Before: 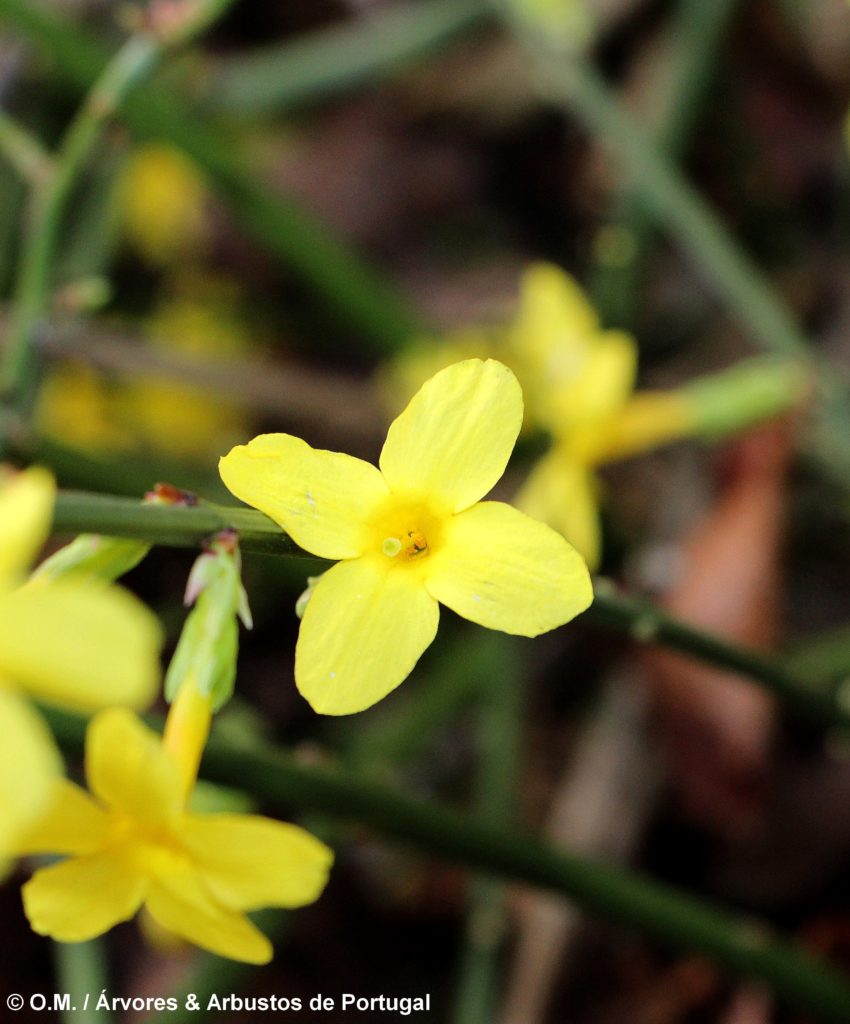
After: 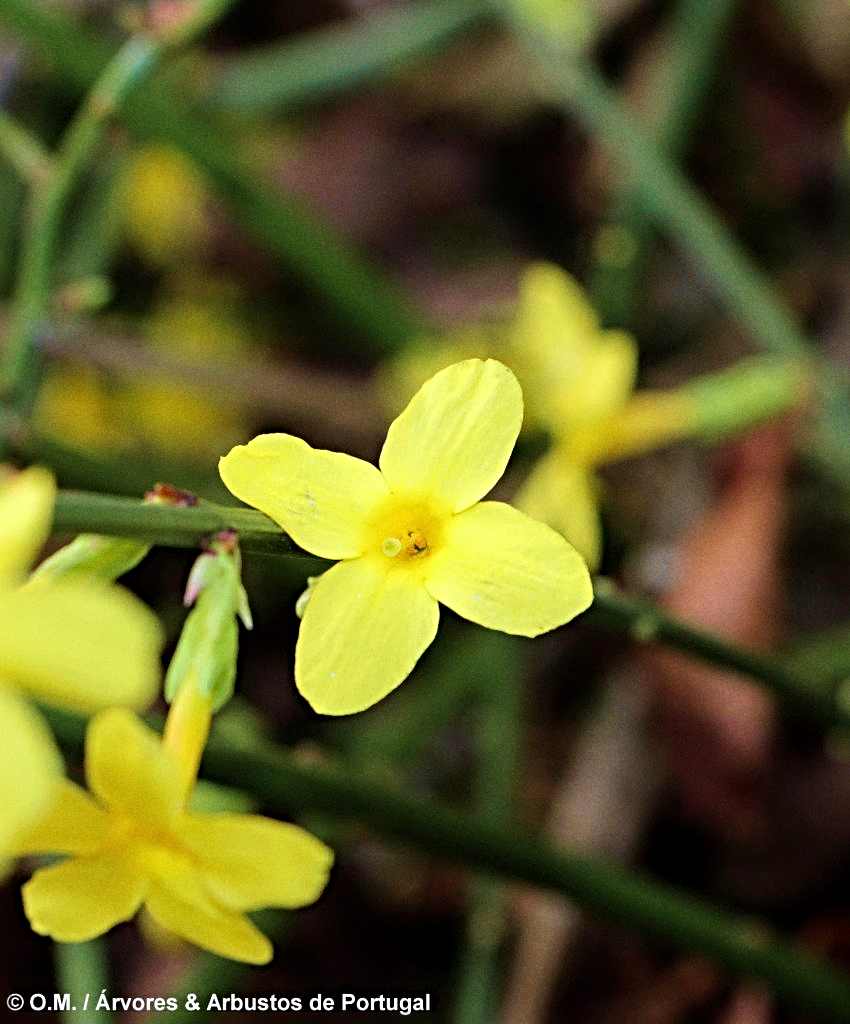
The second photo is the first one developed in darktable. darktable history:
sharpen: radius 4.883
base curve: curves: ch0 [(0, 0) (0.297, 0.298) (1, 1)], preserve colors none
grain: coarseness 0.09 ISO
velvia: strength 45%
white balance: red 0.976, blue 1.04
